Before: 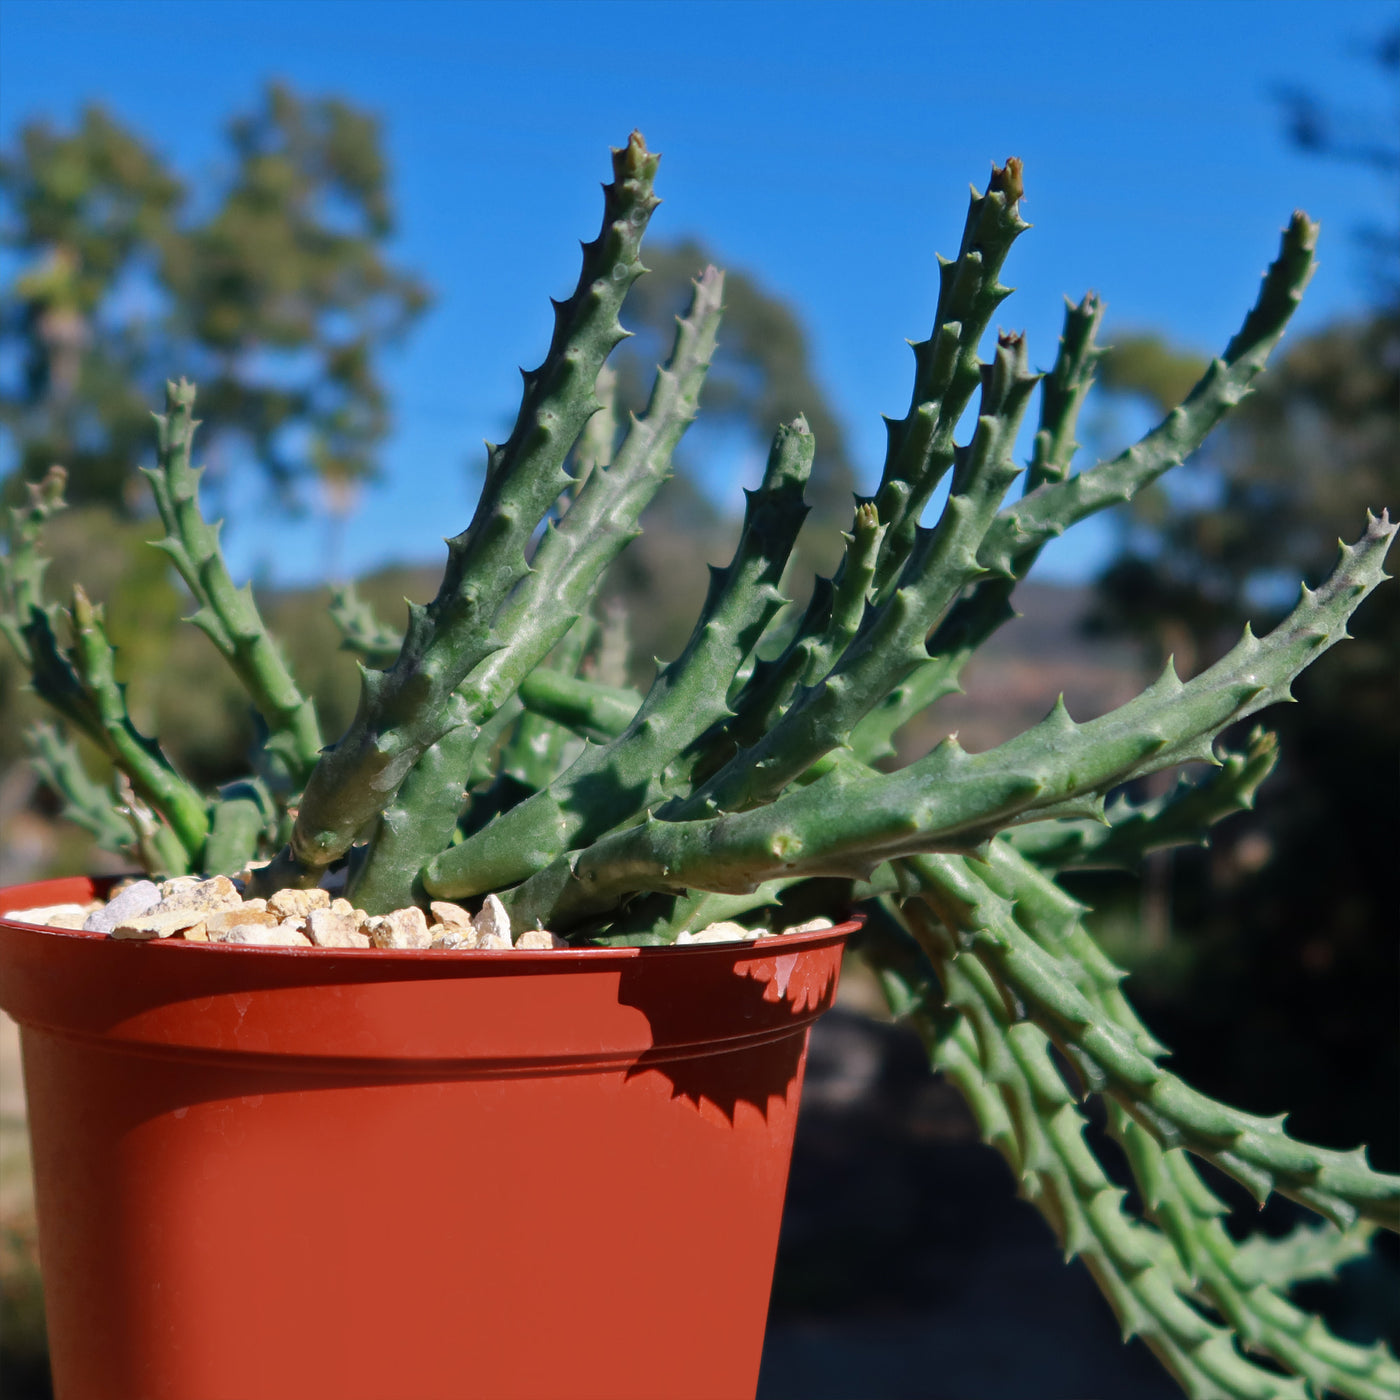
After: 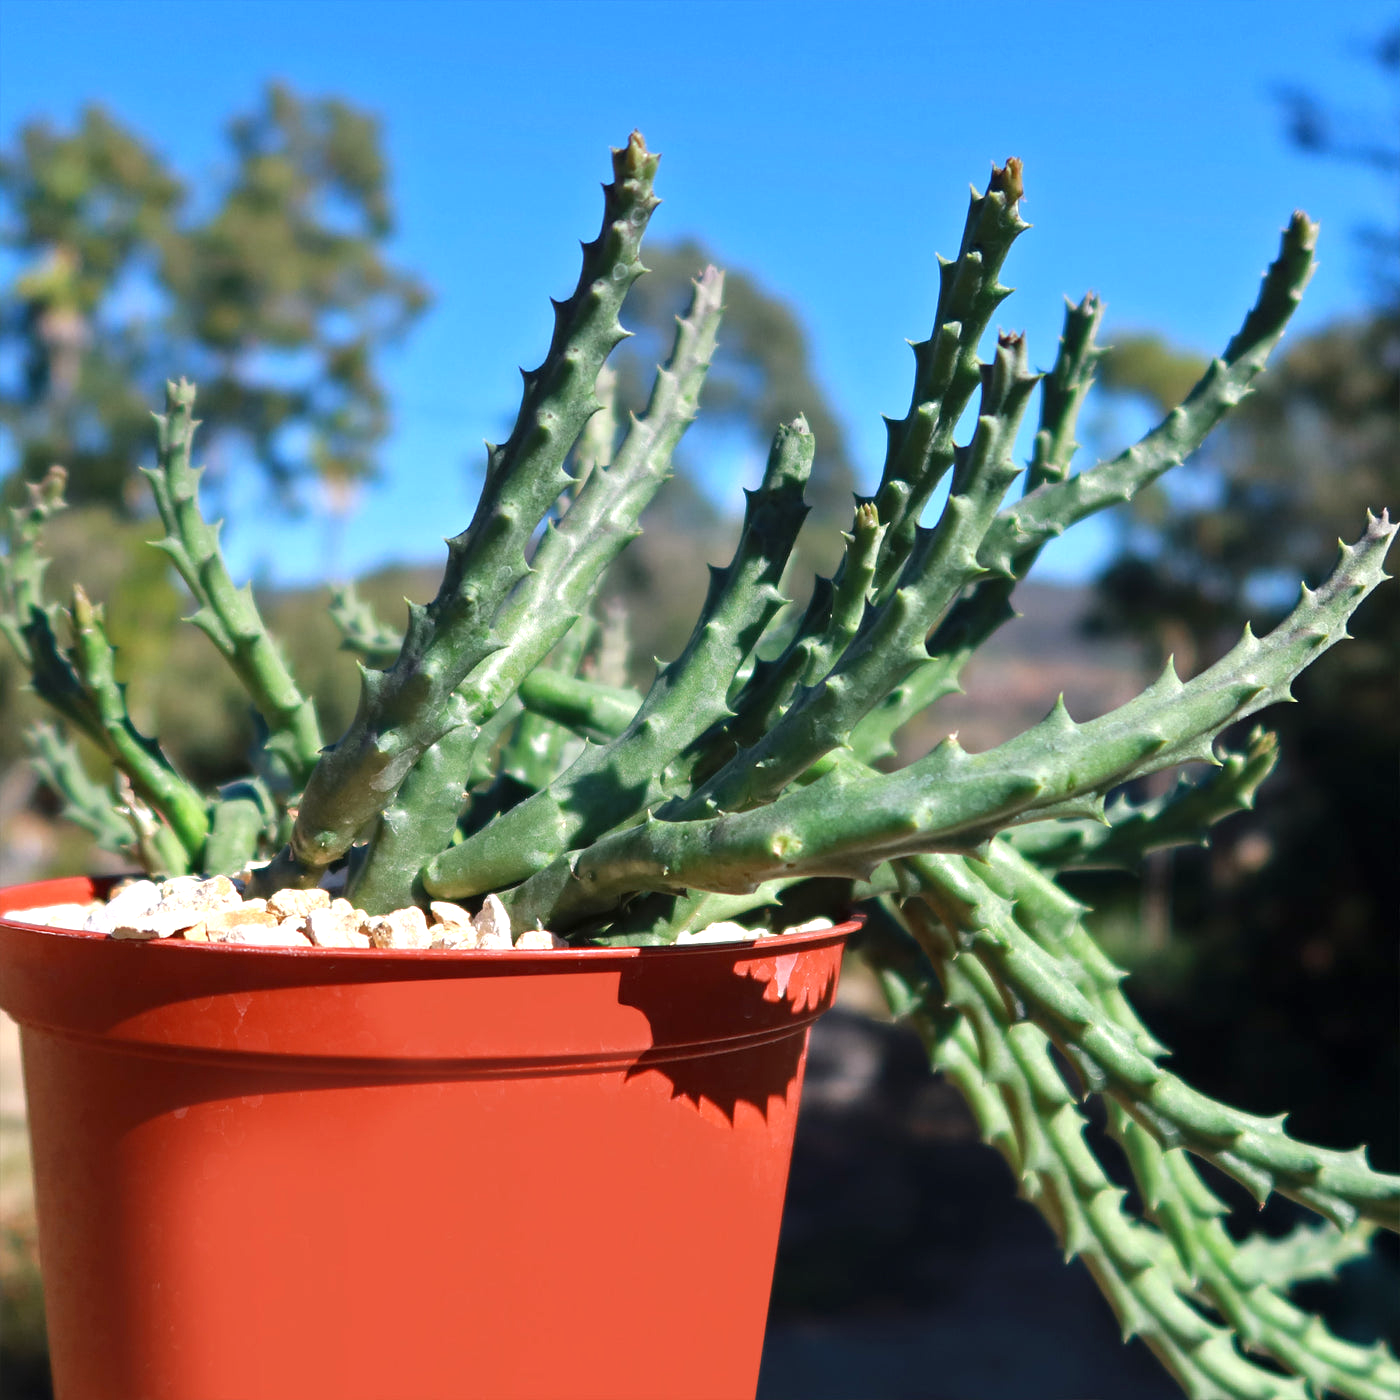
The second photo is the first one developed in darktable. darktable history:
shadows and highlights: shadows -12.08, white point adjustment 3.93, highlights 27.48
exposure: exposure 0.6 EV, compensate exposure bias true, compensate highlight preservation false
